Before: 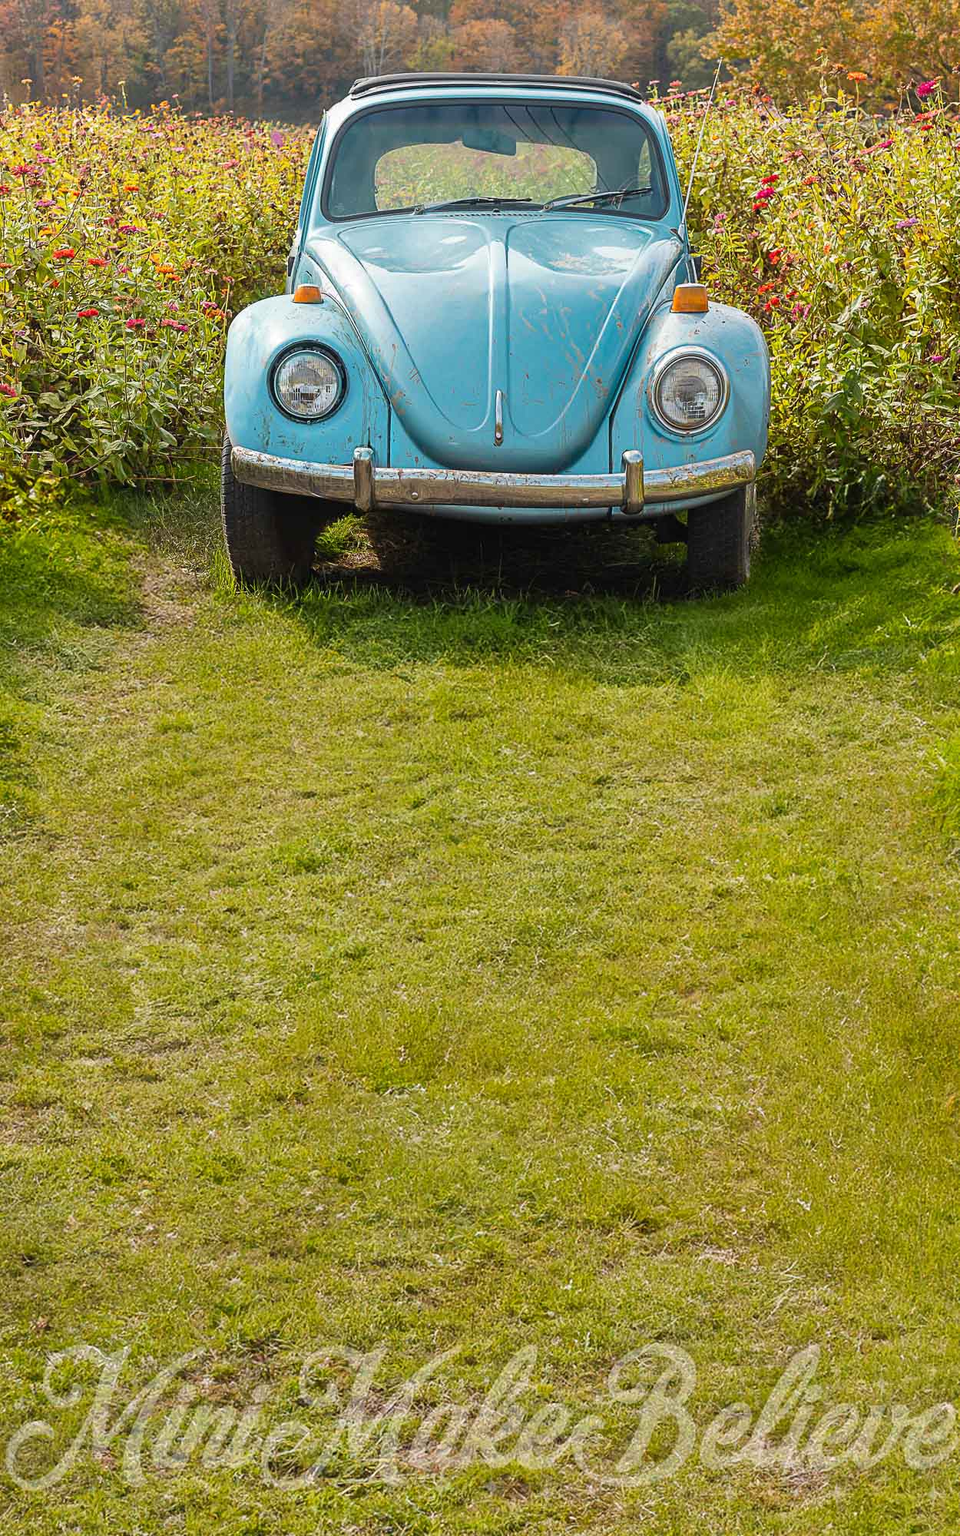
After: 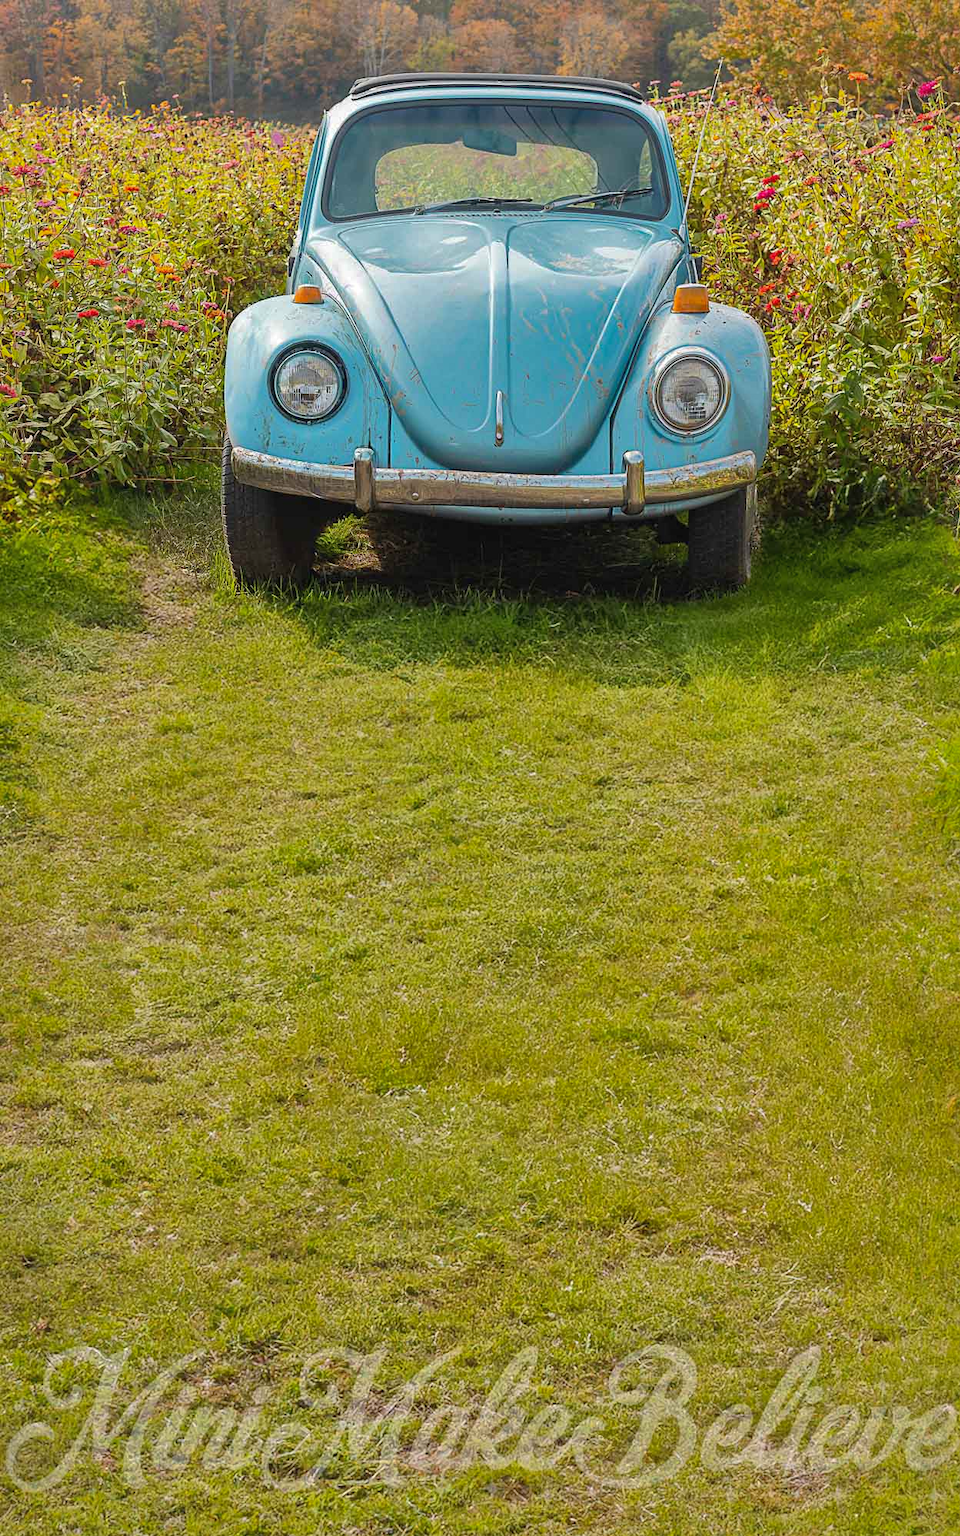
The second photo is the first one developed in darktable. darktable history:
shadows and highlights: shadows 40, highlights -60
crop: bottom 0.071%
